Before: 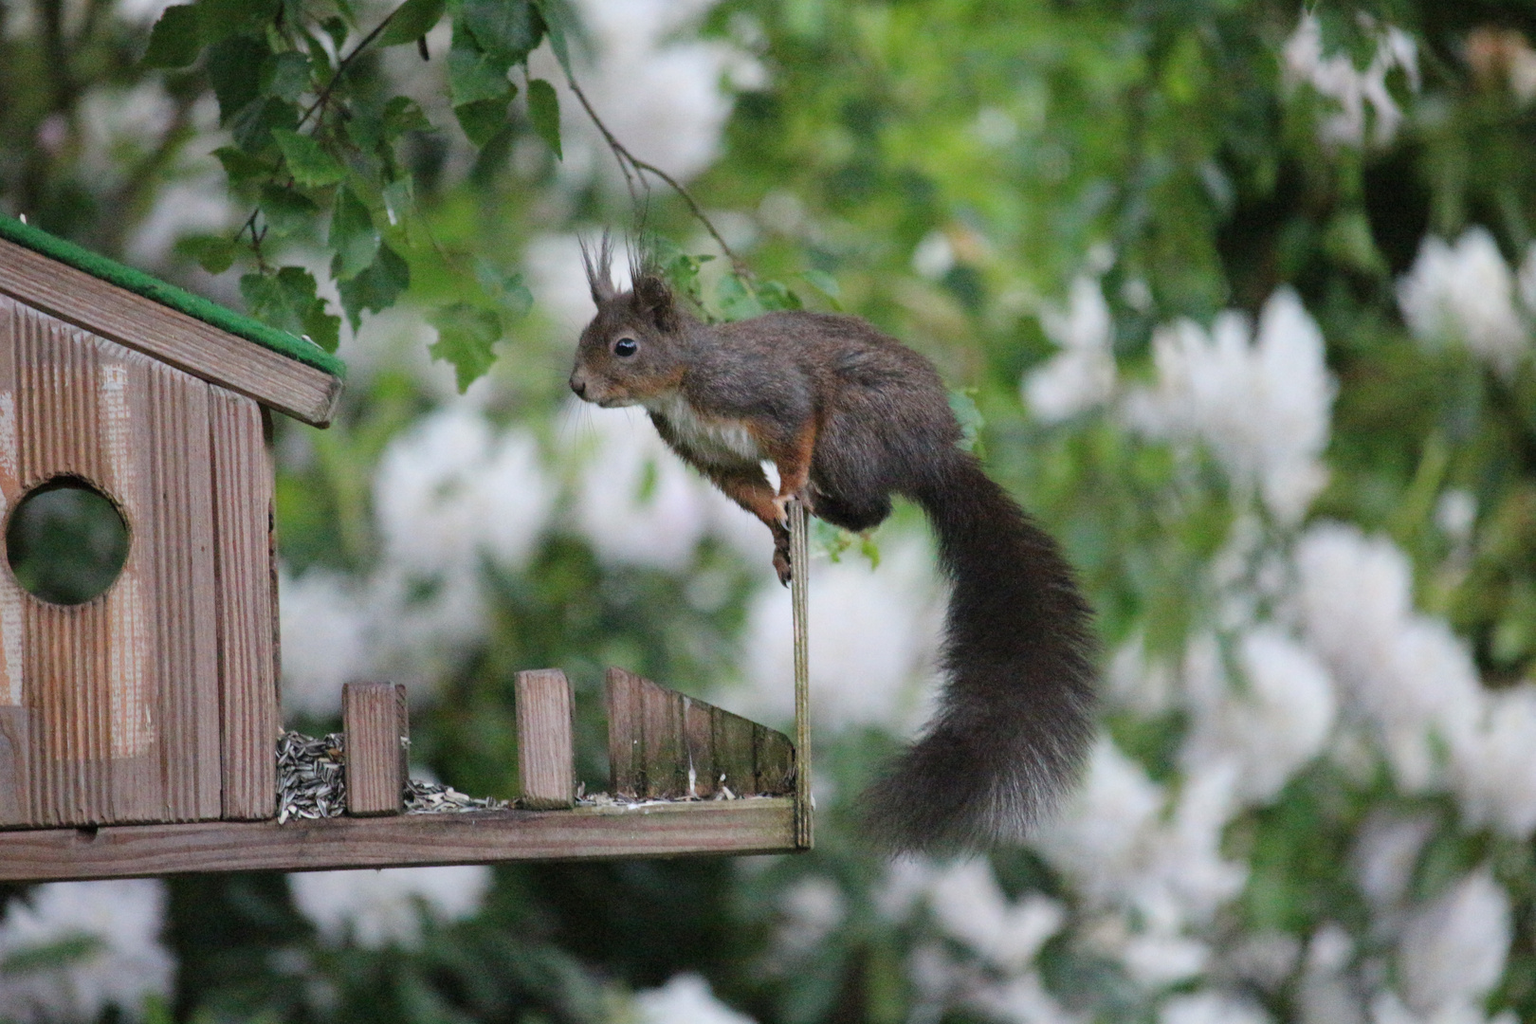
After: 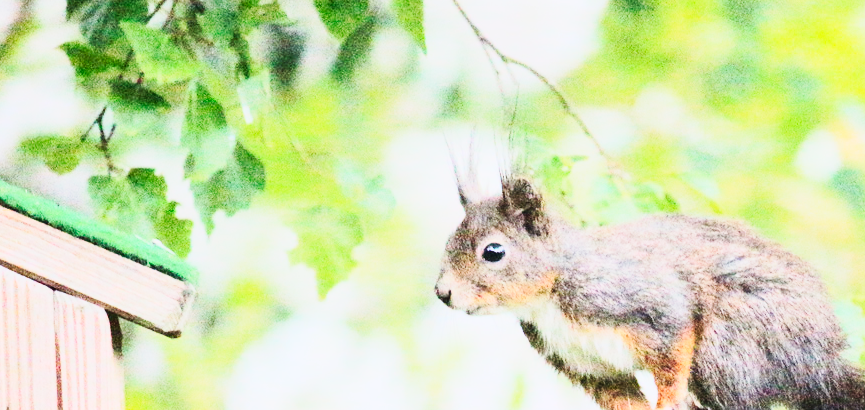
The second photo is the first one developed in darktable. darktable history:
exposure: black level correction 0, exposure 1.099 EV, compensate exposure bias true, compensate highlight preservation false
crop: left 10.255%, top 10.613%, right 36.291%, bottom 51.334%
base curve: curves: ch0 [(0, 0) (0.032, 0.025) (0.121, 0.166) (0.206, 0.329) (0.605, 0.79) (1, 1)]
tone curve: curves: ch0 [(0, 0.012) (0.031, 0.02) (0.12, 0.083) (0.193, 0.171) (0.277, 0.279) (0.45, 0.52) (0.568, 0.676) (0.678, 0.777) (0.875, 0.92) (1, 0.965)]; ch1 [(0, 0) (0.243, 0.245) (0.402, 0.41) (0.493, 0.486) (0.508, 0.507) (0.531, 0.53) (0.551, 0.564) (0.646, 0.672) (0.694, 0.732) (1, 1)]; ch2 [(0, 0) (0.249, 0.216) (0.356, 0.343) (0.424, 0.442) (0.476, 0.482) (0.498, 0.502) (0.517, 0.517) (0.532, 0.545) (0.562, 0.575) (0.614, 0.644) (0.706, 0.748) (0.808, 0.809) (0.991, 0.968)], preserve colors none
contrast brightness saturation: contrast 0.245, brightness 0.27, saturation 0.377
